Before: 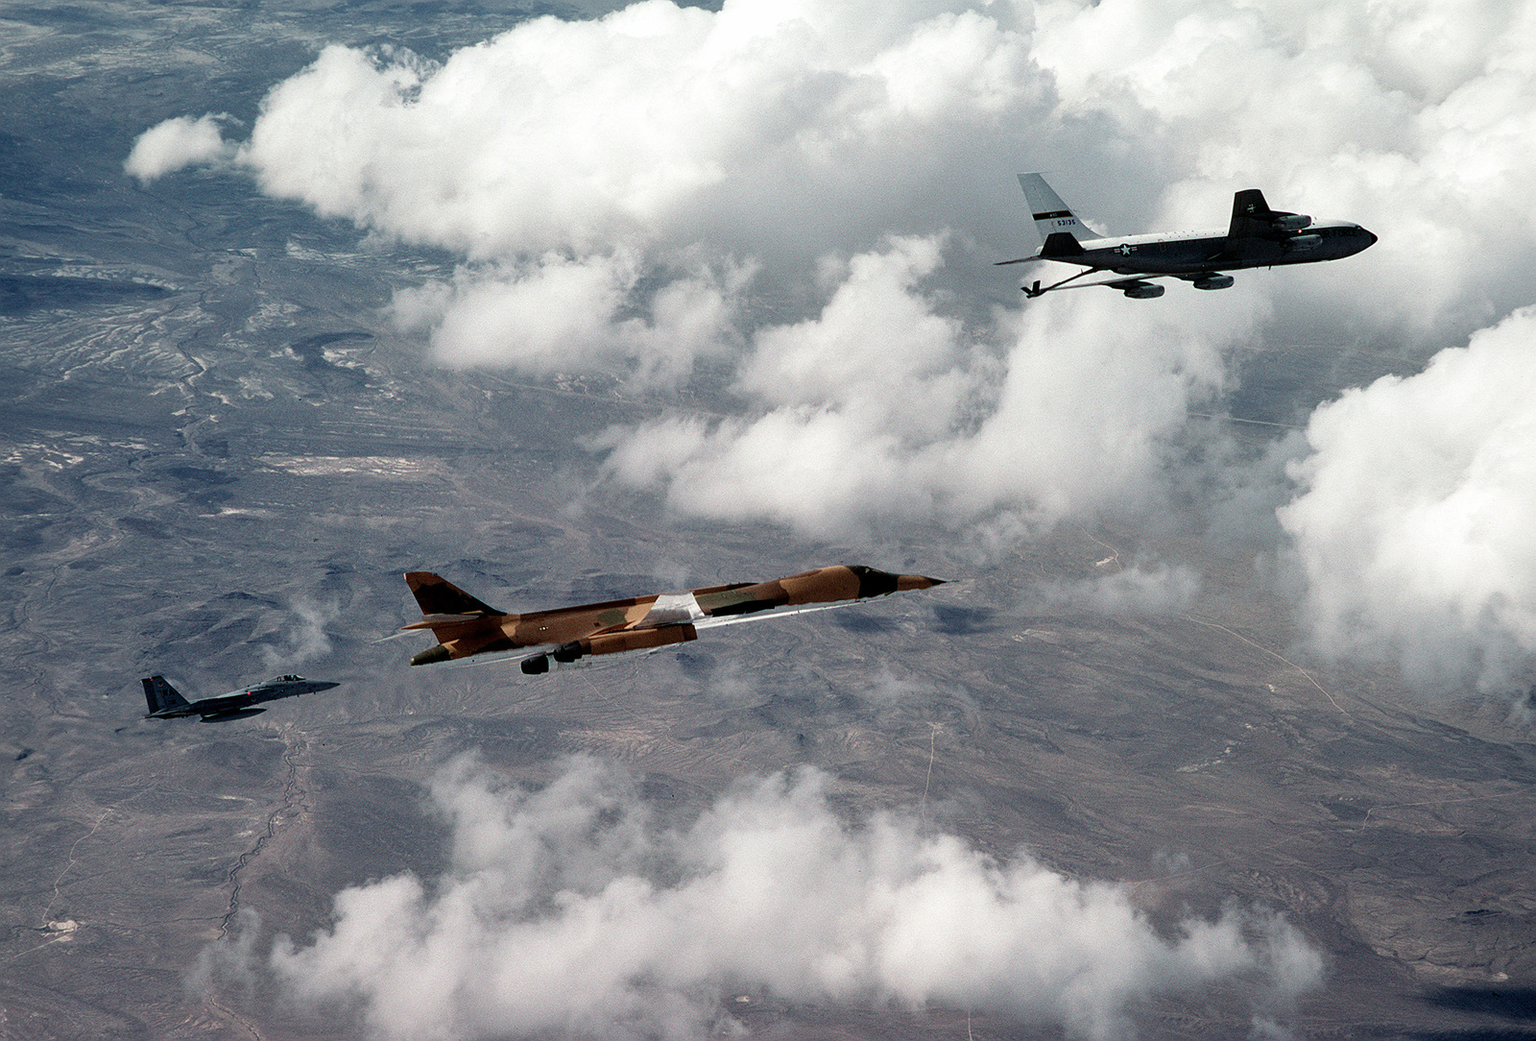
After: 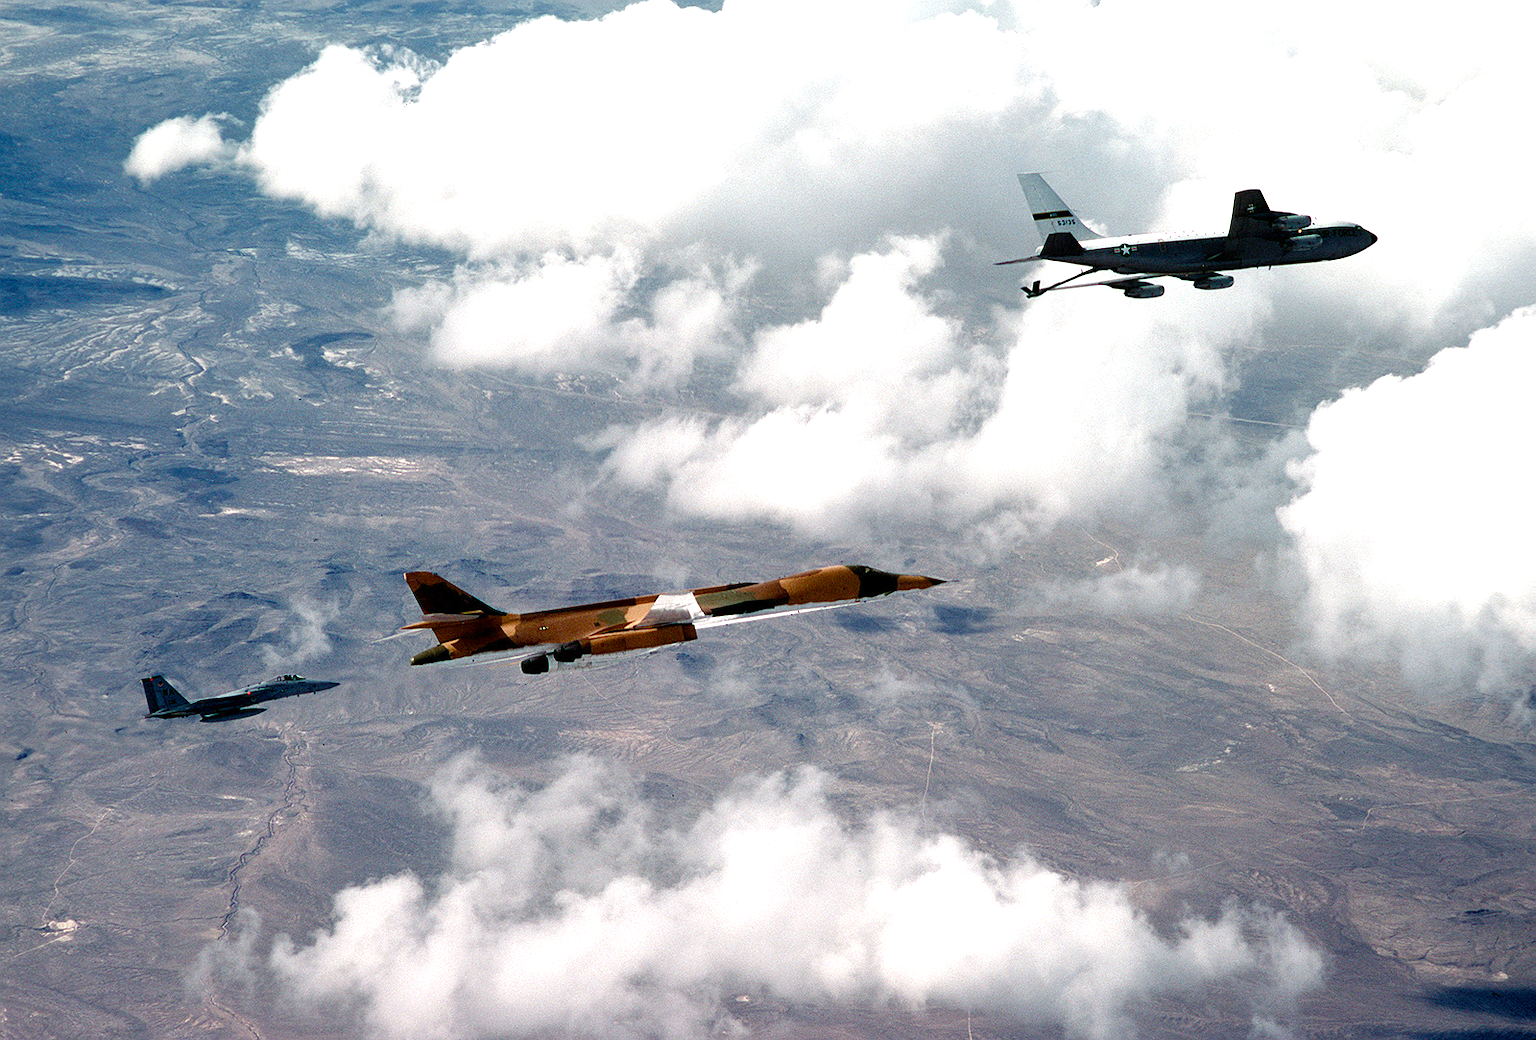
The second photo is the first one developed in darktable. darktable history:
exposure: exposure 0.67 EV, compensate highlight preservation false
tone equalizer: edges refinement/feathering 500, mask exposure compensation -1.57 EV, preserve details guided filter
color balance rgb: highlights gain › chroma 0.156%, highlights gain › hue 331.54°, perceptual saturation grading › global saturation 20%, perceptual saturation grading › highlights -25.147%, perceptual saturation grading › shadows 49.808%, global vibrance 20%
